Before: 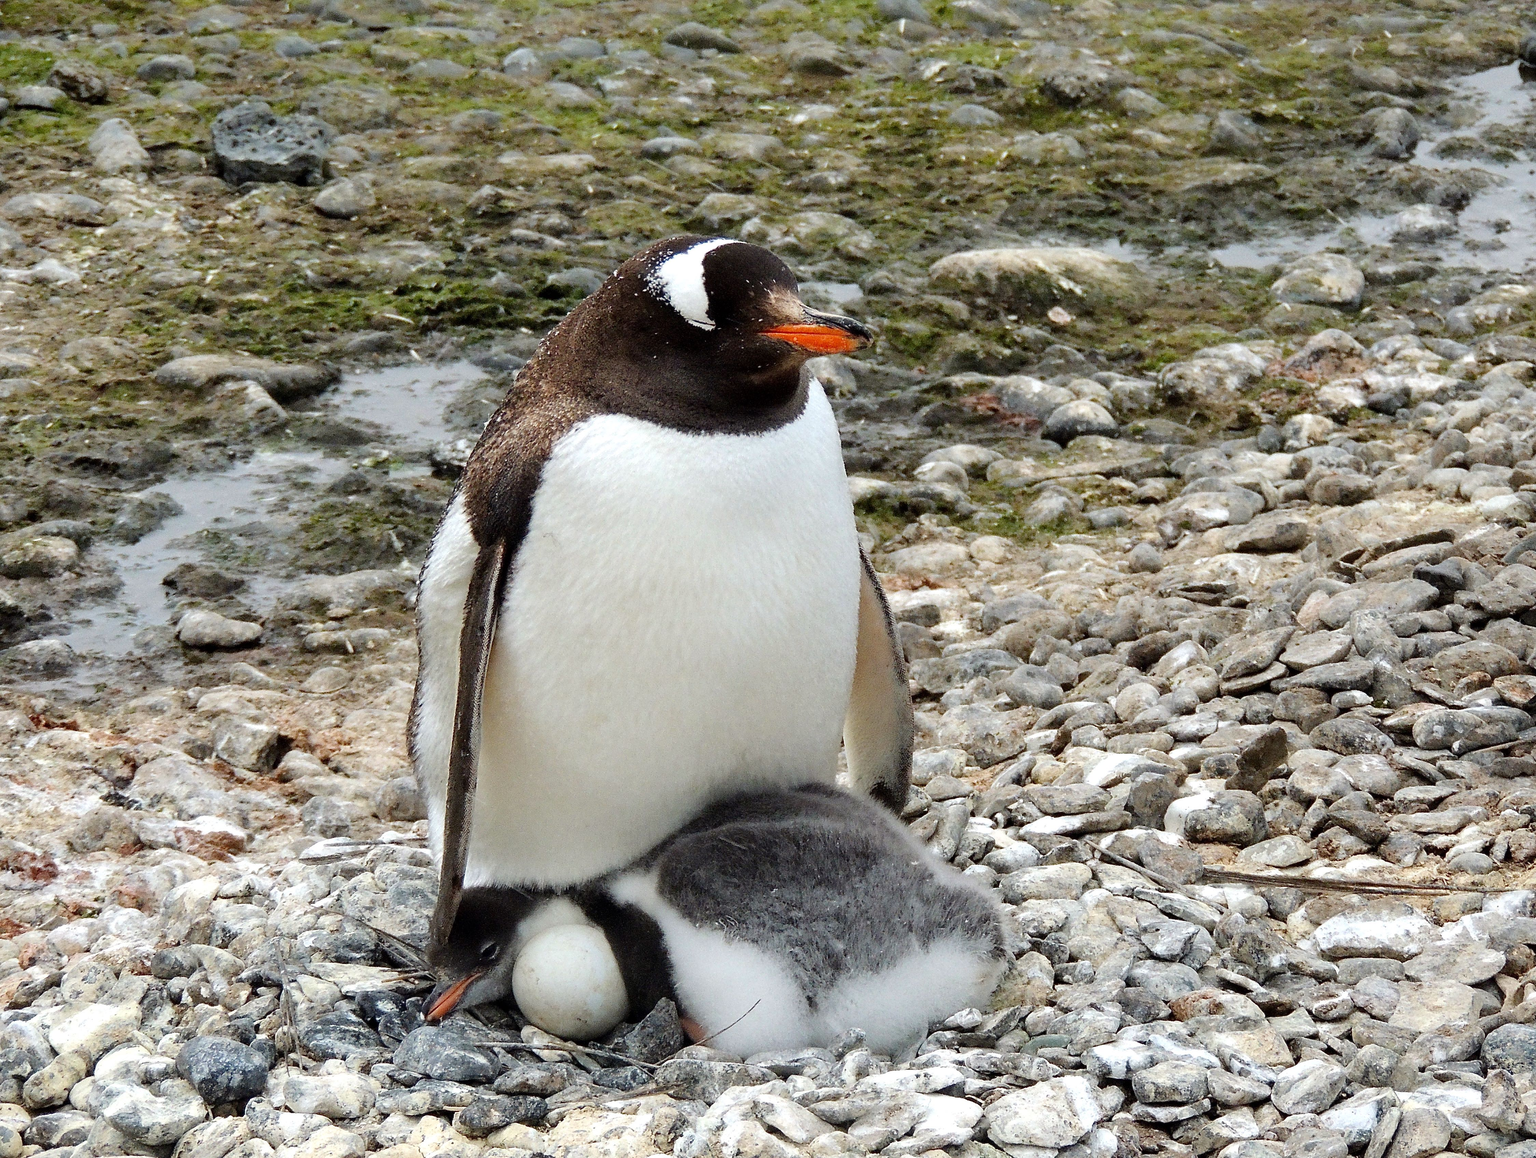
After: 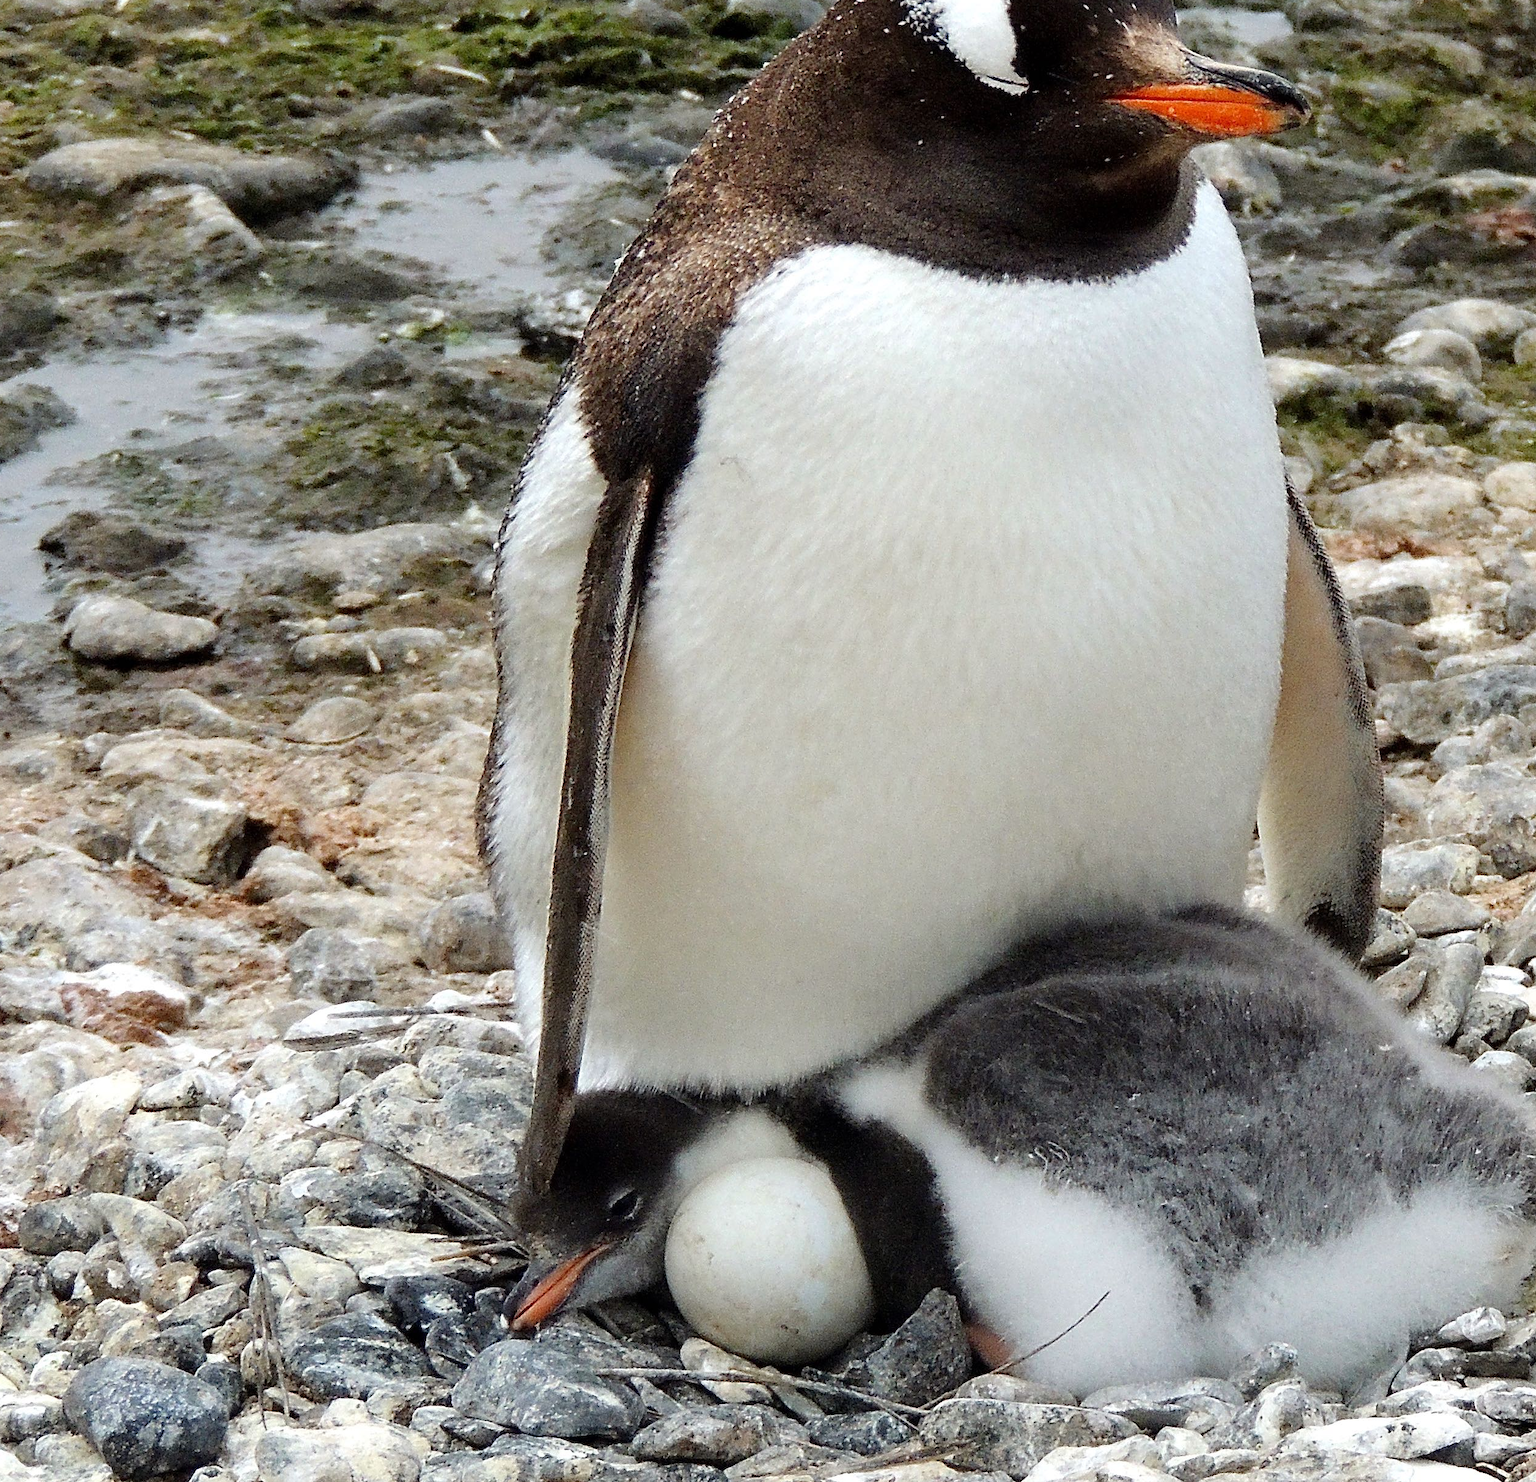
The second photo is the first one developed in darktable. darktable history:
crop: left 9.181%, top 23.963%, right 34.935%, bottom 4.46%
